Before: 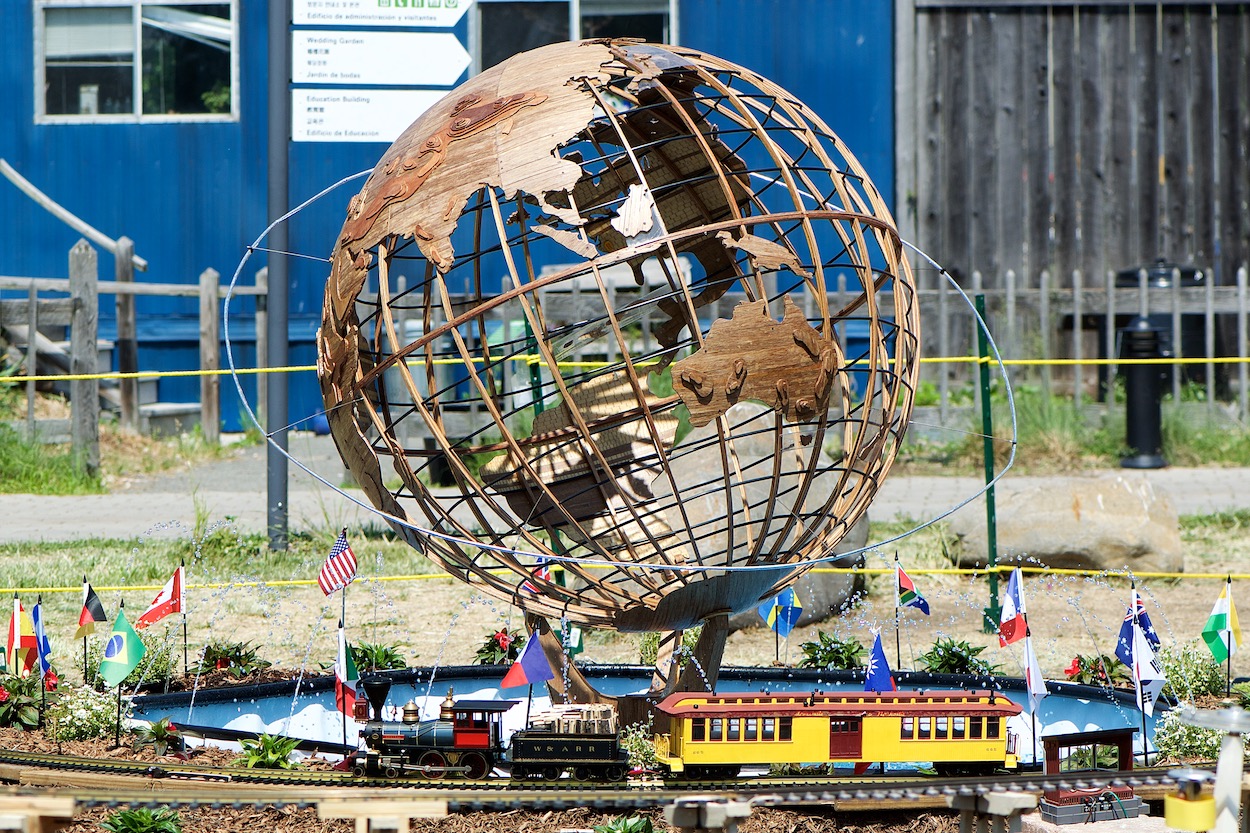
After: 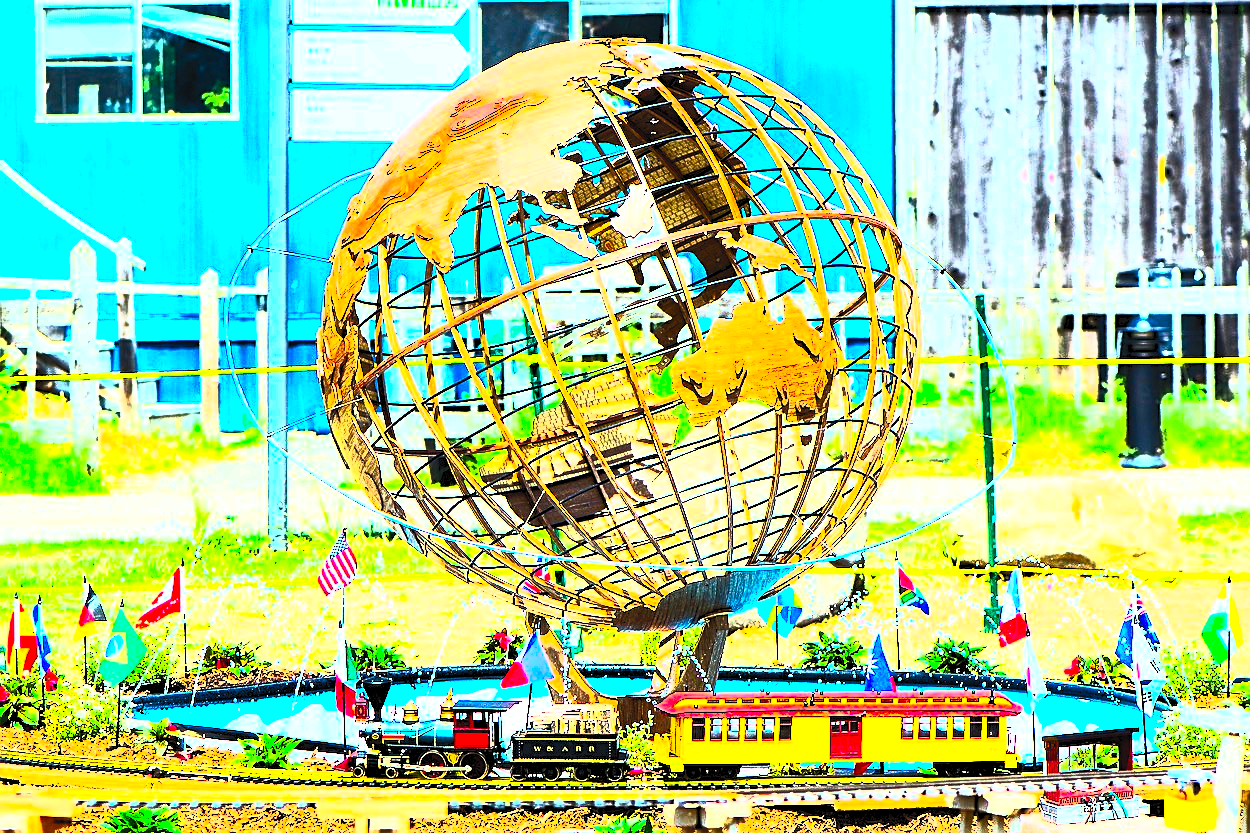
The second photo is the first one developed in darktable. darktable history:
exposure: black level correction 0.002, compensate highlight preservation false
tone equalizer: -7 EV 0.141 EV, -6 EV 0.591 EV, -5 EV 1.13 EV, -4 EV 1.32 EV, -3 EV 1.15 EV, -2 EV 0.6 EV, -1 EV 0.149 EV, edges refinement/feathering 500, mask exposure compensation -1.57 EV, preserve details no
color balance rgb: highlights gain › luminance 14.911%, perceptual saturation grading › global saturation 19.733%, perceptual brilliance grading › global brilliance -4.288%, perceptual brilliance grading › highlights 24.524%, perceptual brilliance grading › mid-tones 7.36%, perceptual brilliance grading › shadows -5.053%, global vibrance 20.31%
sharpen: on, module defaults
contrast brightness saturation: contrast 0.991, brightness 0.984, saturation 0.98
